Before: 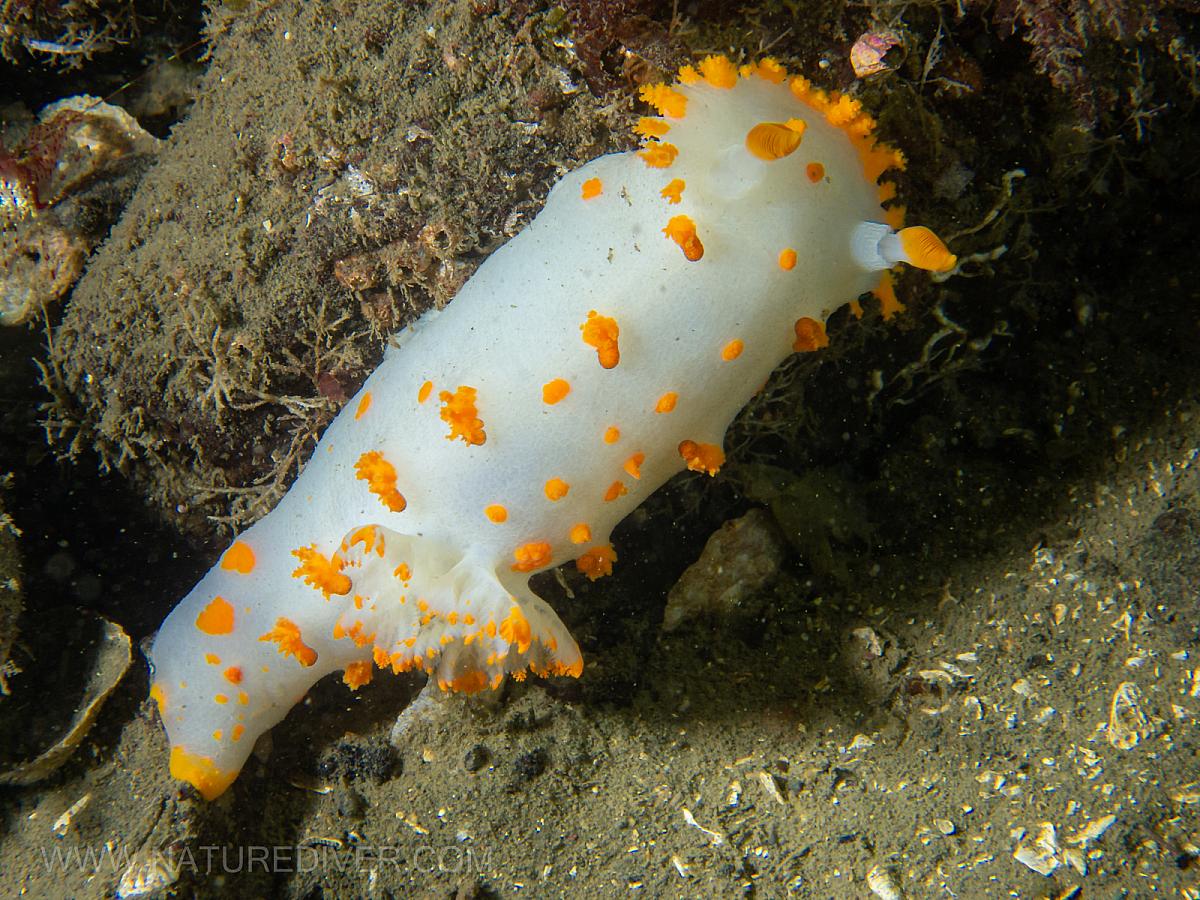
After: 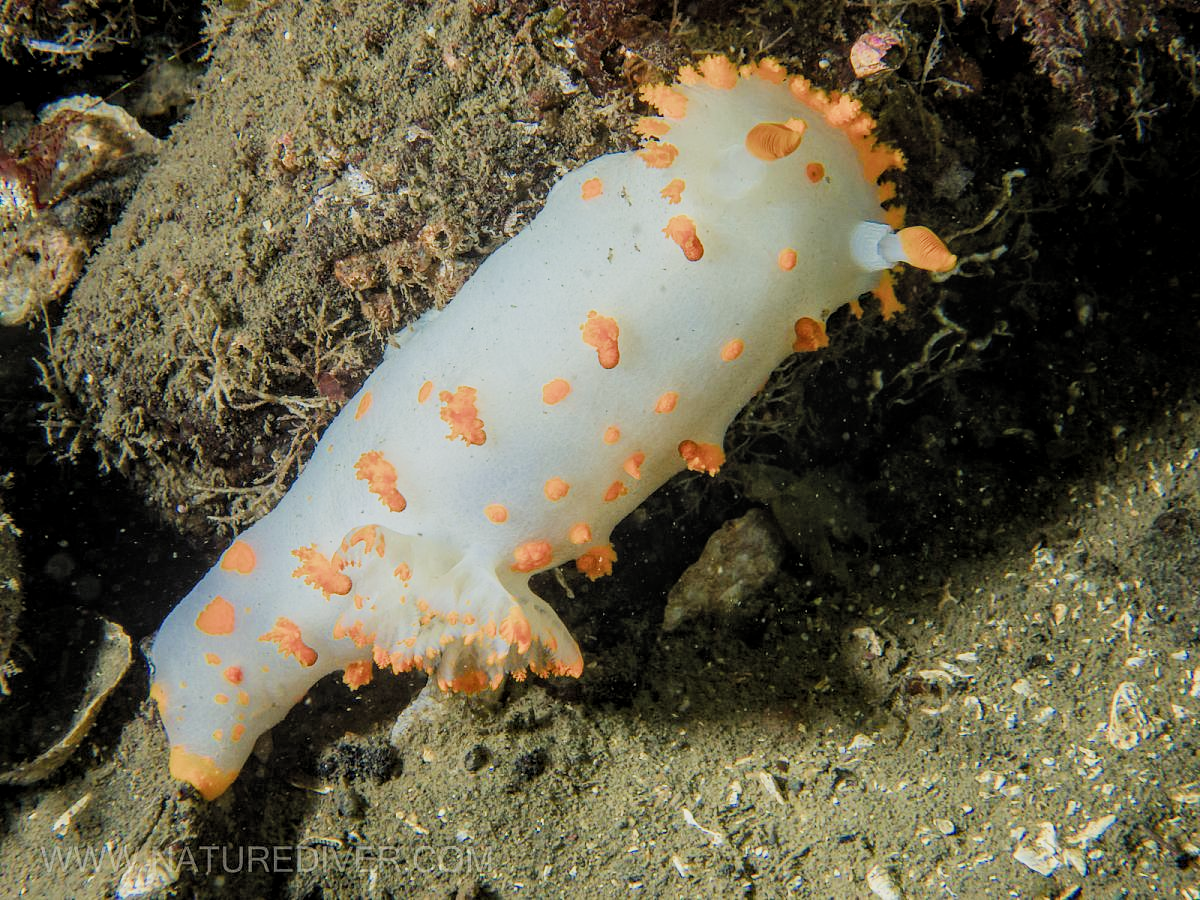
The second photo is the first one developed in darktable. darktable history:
local contrast: on, module defaults
tone equalizer: edges refinement/feathering 500, mask exposure compensation -1.57 EV, preserve details no
exposure: exposure 0.523 EV, compensate highlight preservation false
filmic rgb: black relative exposure -7.65 EV, white relative exposure 4.56 EV, hardness 3.61, color science v5 (2021), contrast in shadows safe, contrast in highlights safe
